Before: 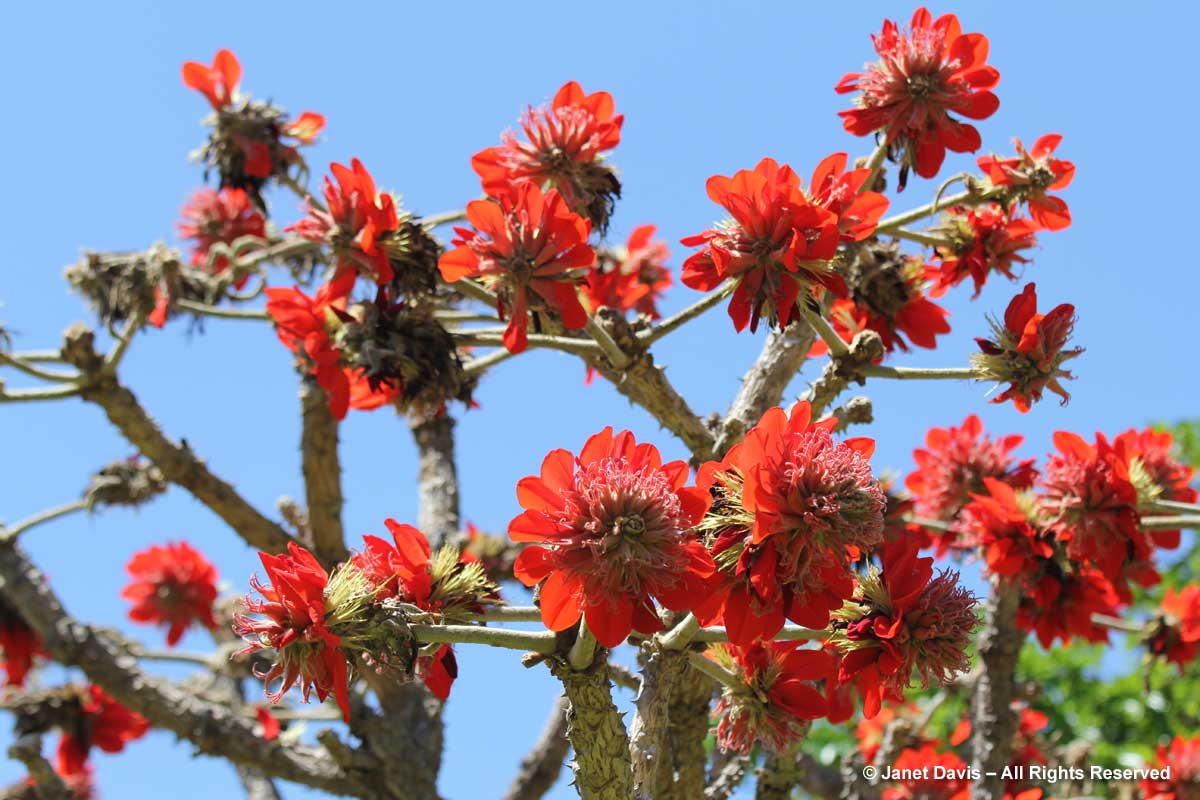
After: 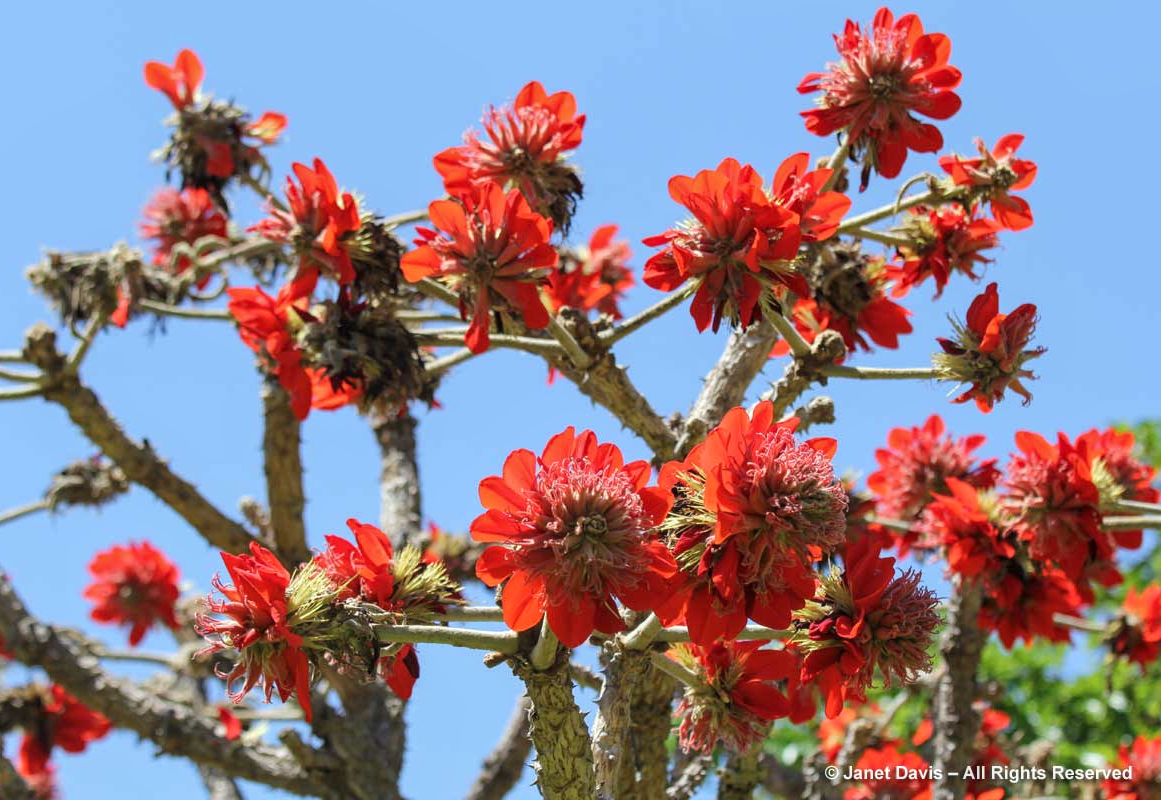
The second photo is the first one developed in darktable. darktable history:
color balance: contrast fulcrum 17.78%
local contrast: detail 117%
crop and rotate: left 3.238%
